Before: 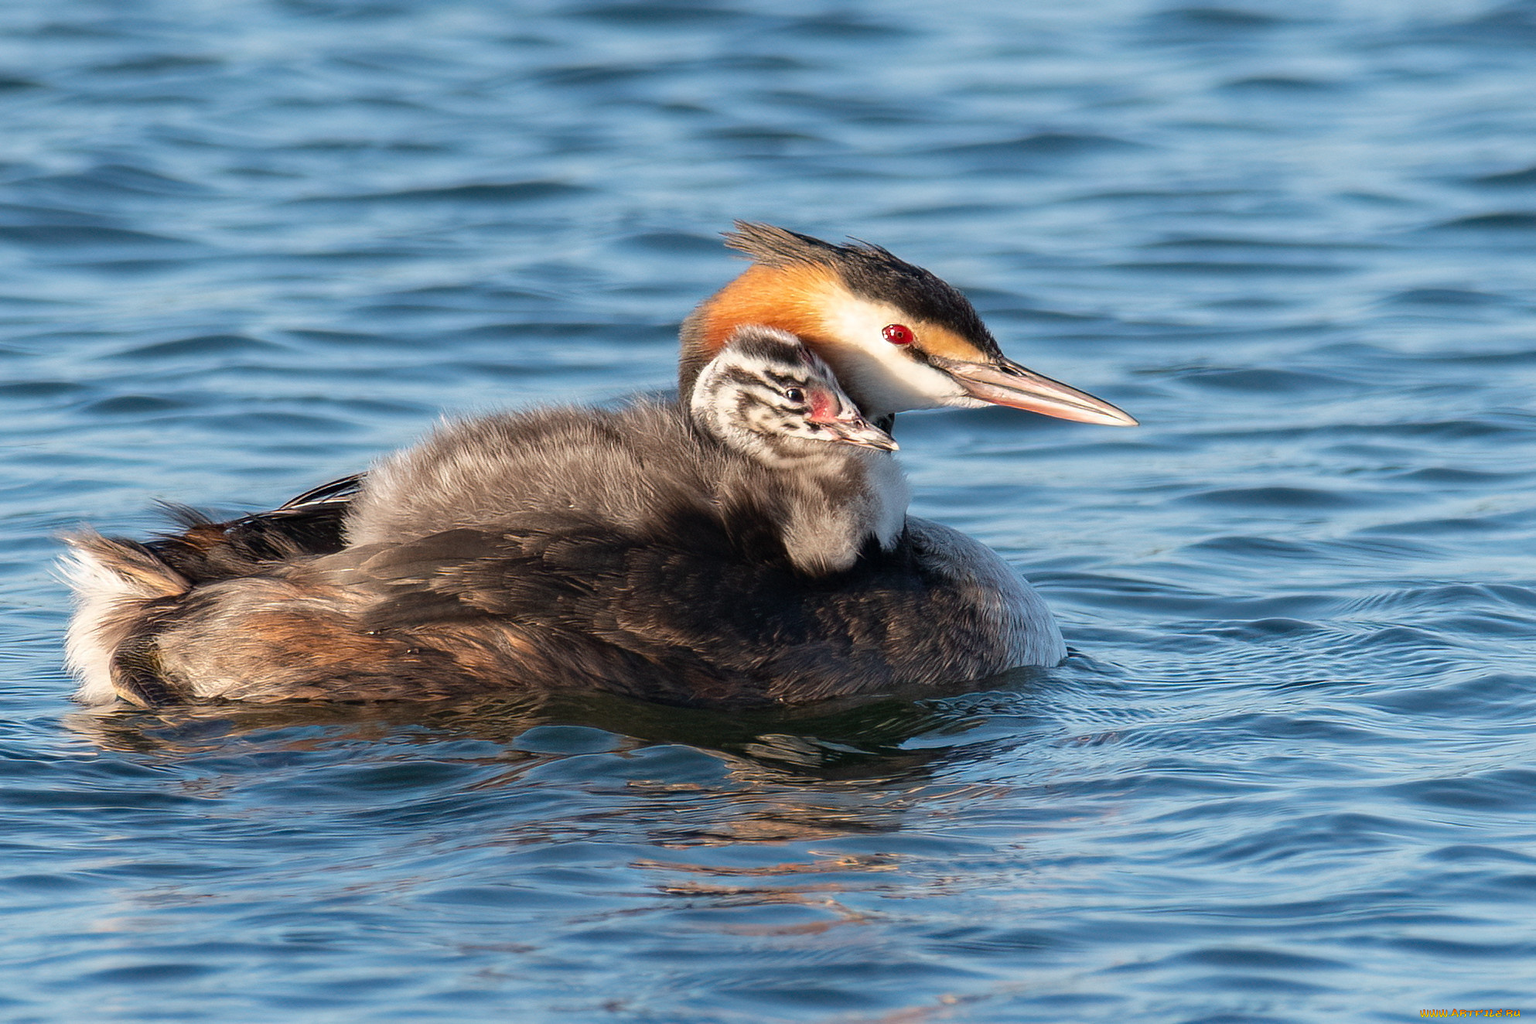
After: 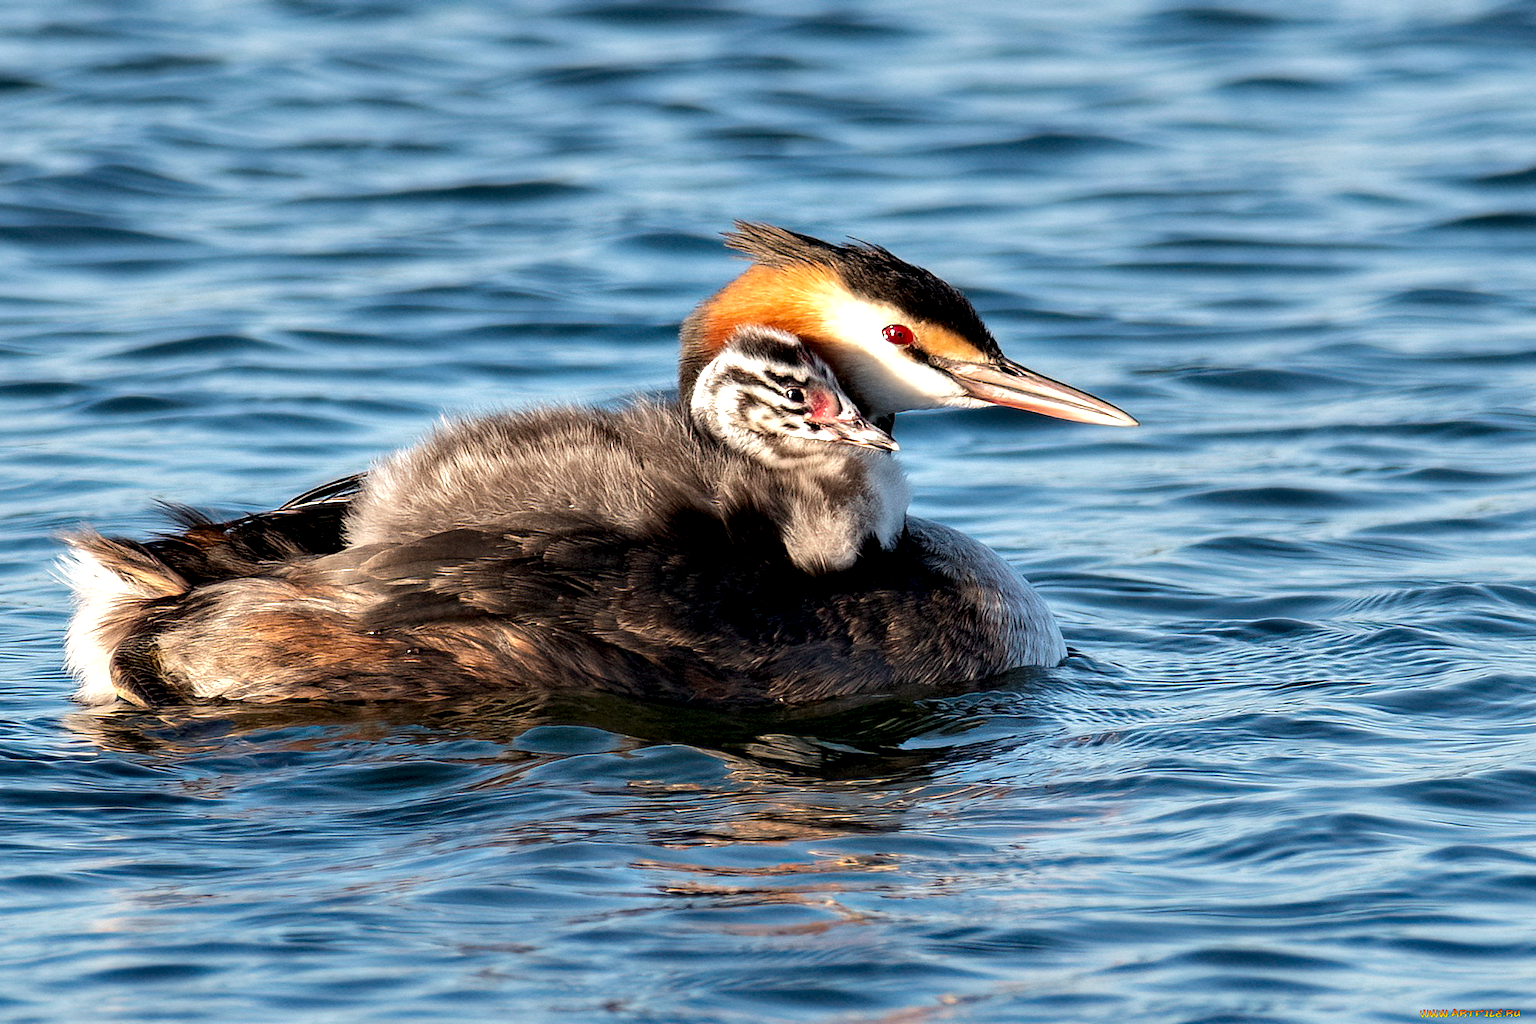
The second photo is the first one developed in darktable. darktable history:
contrast equalizer: octaves 7, y [[0.6 ×6], [0.55 ×6], [0 ×6], [0 ×6], [0 ×6]]
tone equalizer: edges refinement/feathering 500, mask exposure compensation -1.57 EV, preserve details no
